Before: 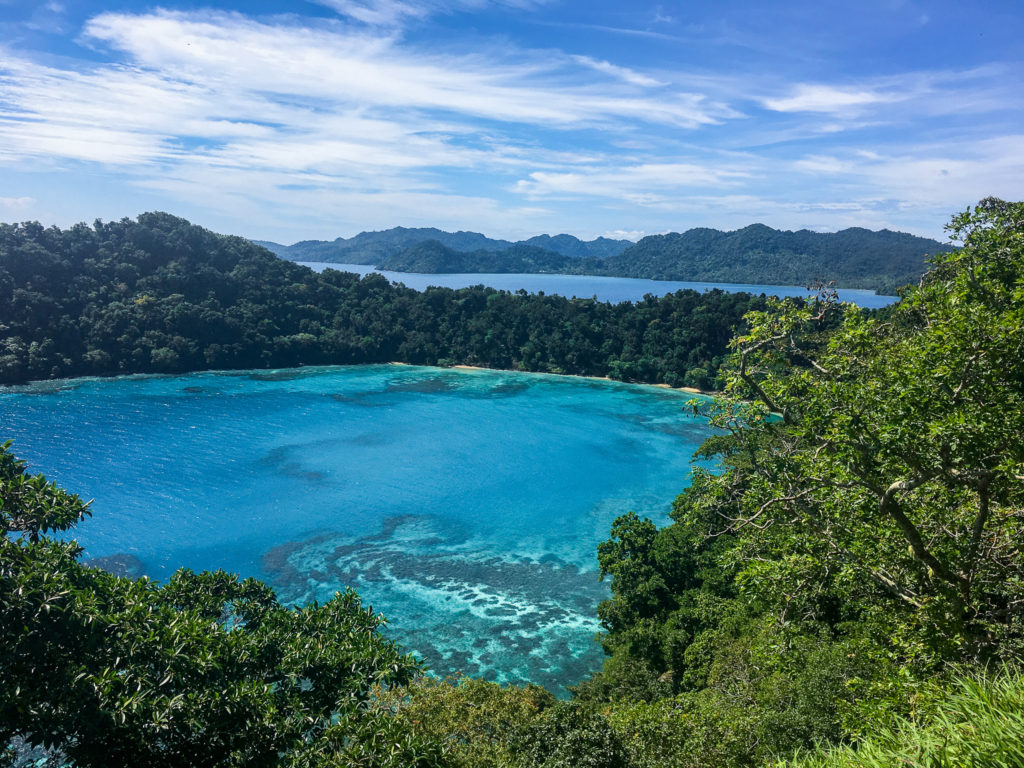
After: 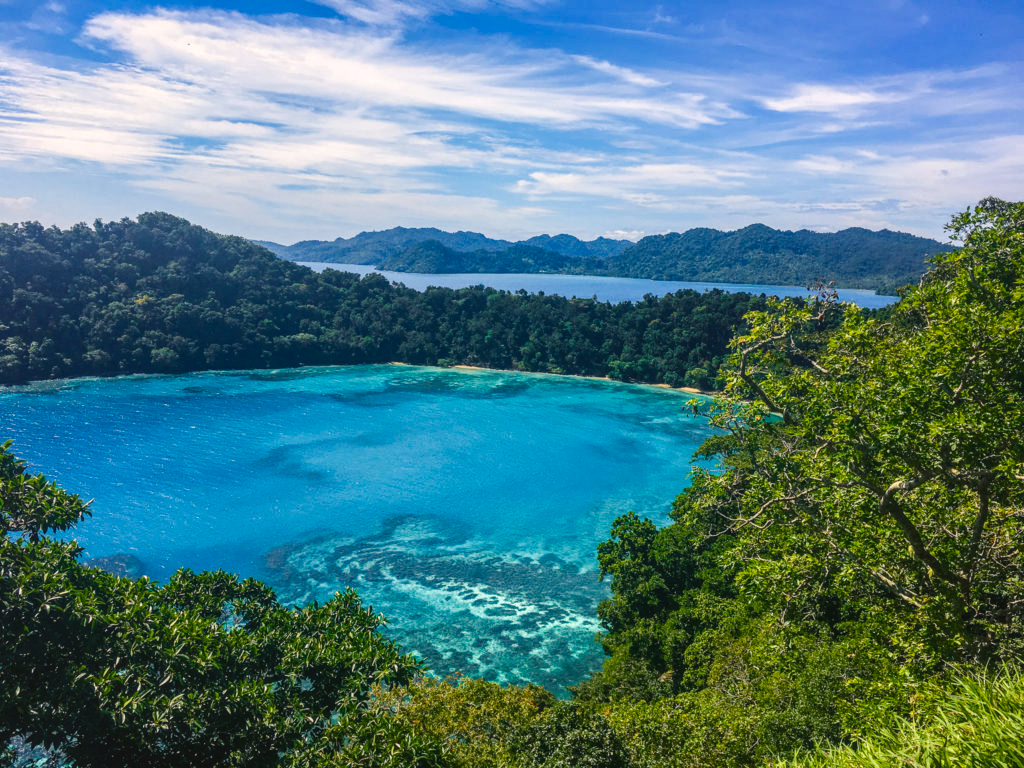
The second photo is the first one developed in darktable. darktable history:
white balance: red 1, blue 1
local contrast: on, module defaults
color balance rgb: shadows lift › chroma 2%, shadows lift › hue 247.2°, power › chroma 0.3%, power › hue 25.2°, highlights gain › chroma 3%, highlights gain › hue 60°, global offset › luminance 0.75%, perceptual saturation grading › global saturation 20%, perceptual saturation grading › highlights -20%, perceptual saturation grading › shadows 30%, global vibrance 20%
